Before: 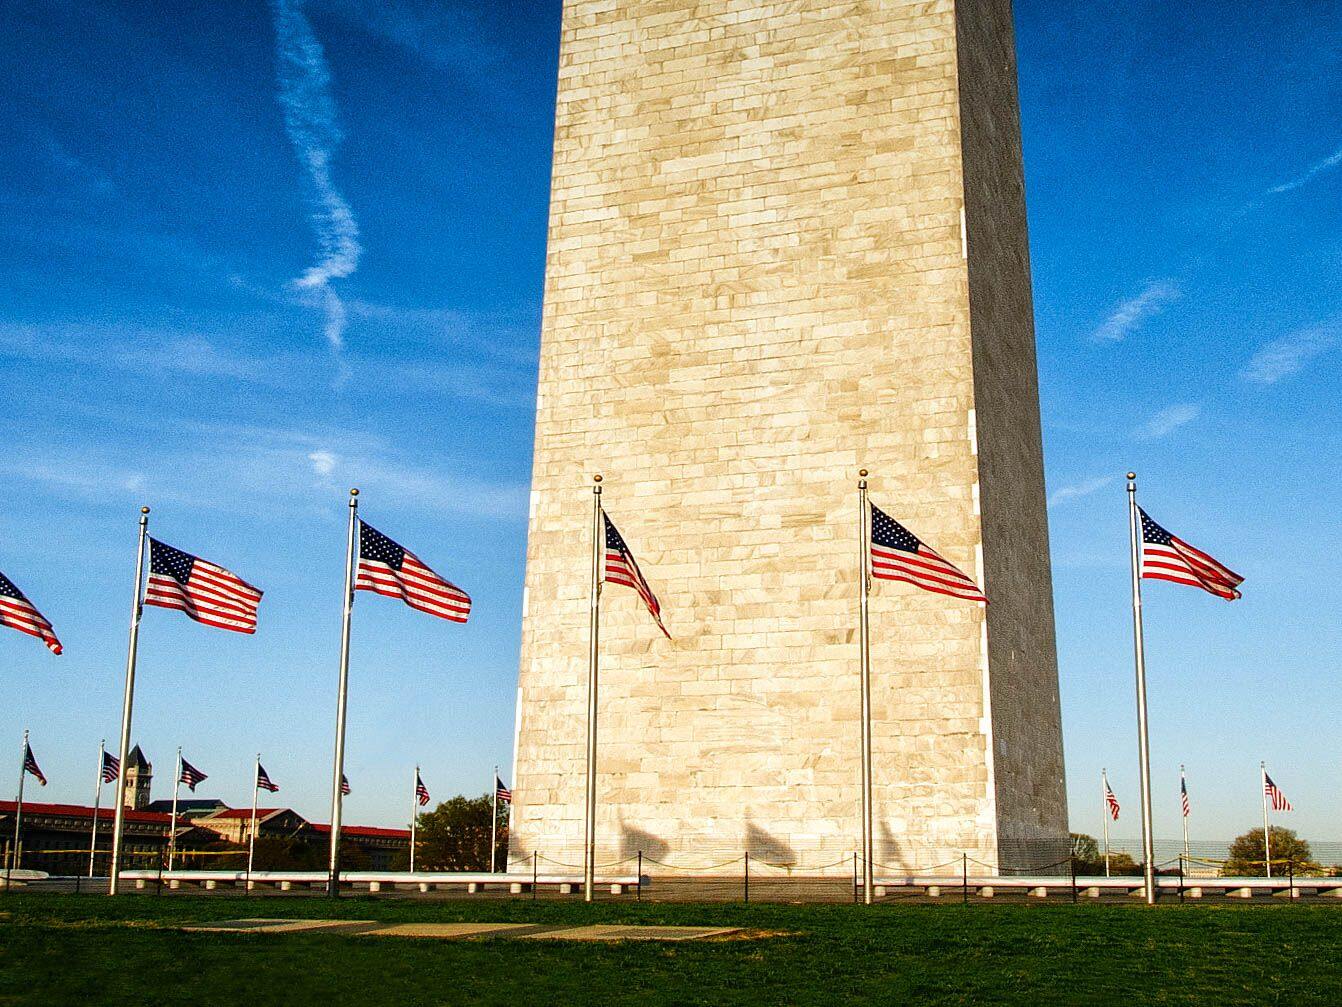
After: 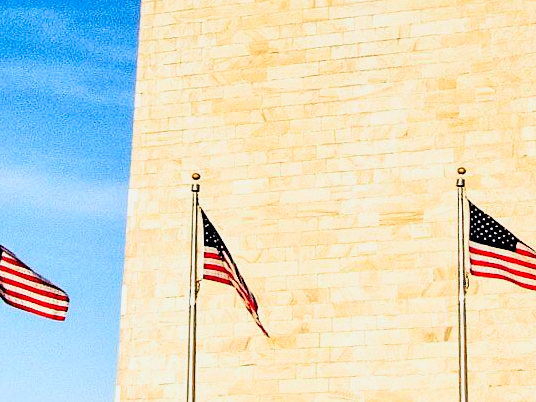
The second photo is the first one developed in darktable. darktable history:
filmic rgb: black relative exposure -5 EV, hardness 2.88, contrast 1.4, highlights saturation mix -30%
contrast brightness saturation: contrast 0.2, brightness 0.16, saturation 0.22
crop: left 30%, top 30%, right 30%, bottom 30%
white balance: emerald 1
